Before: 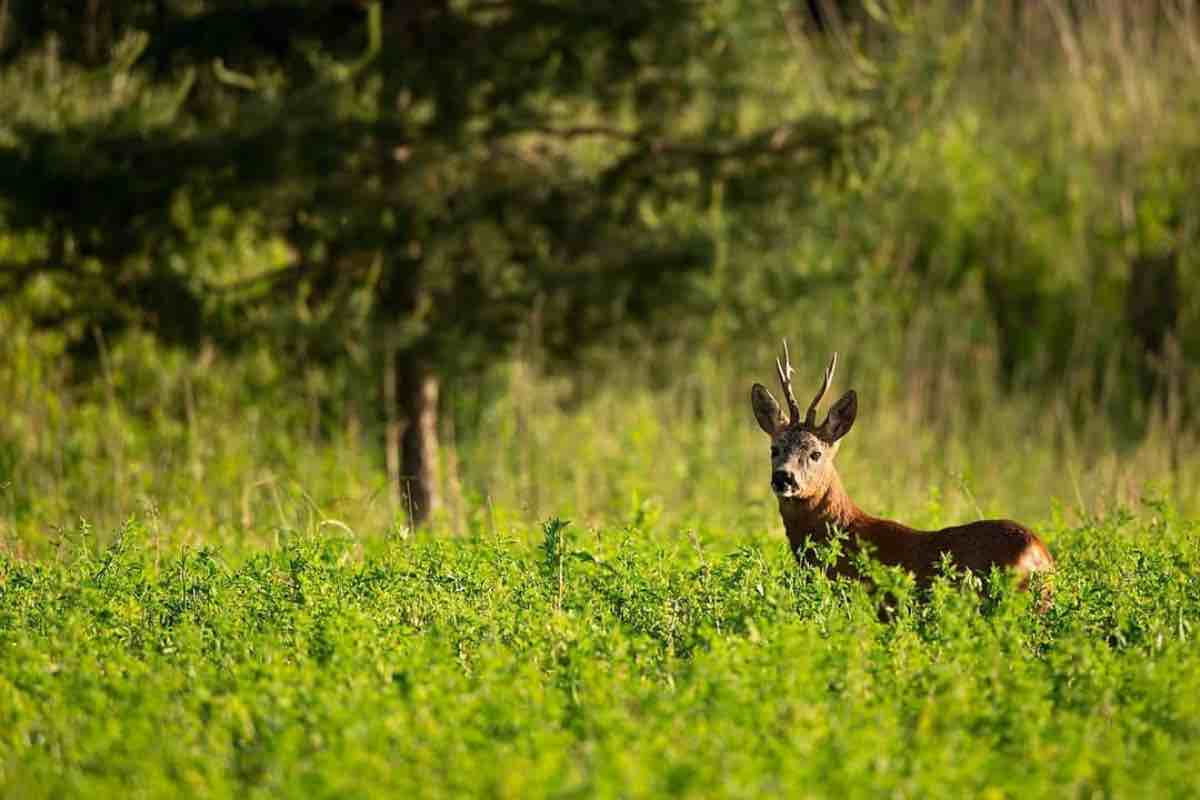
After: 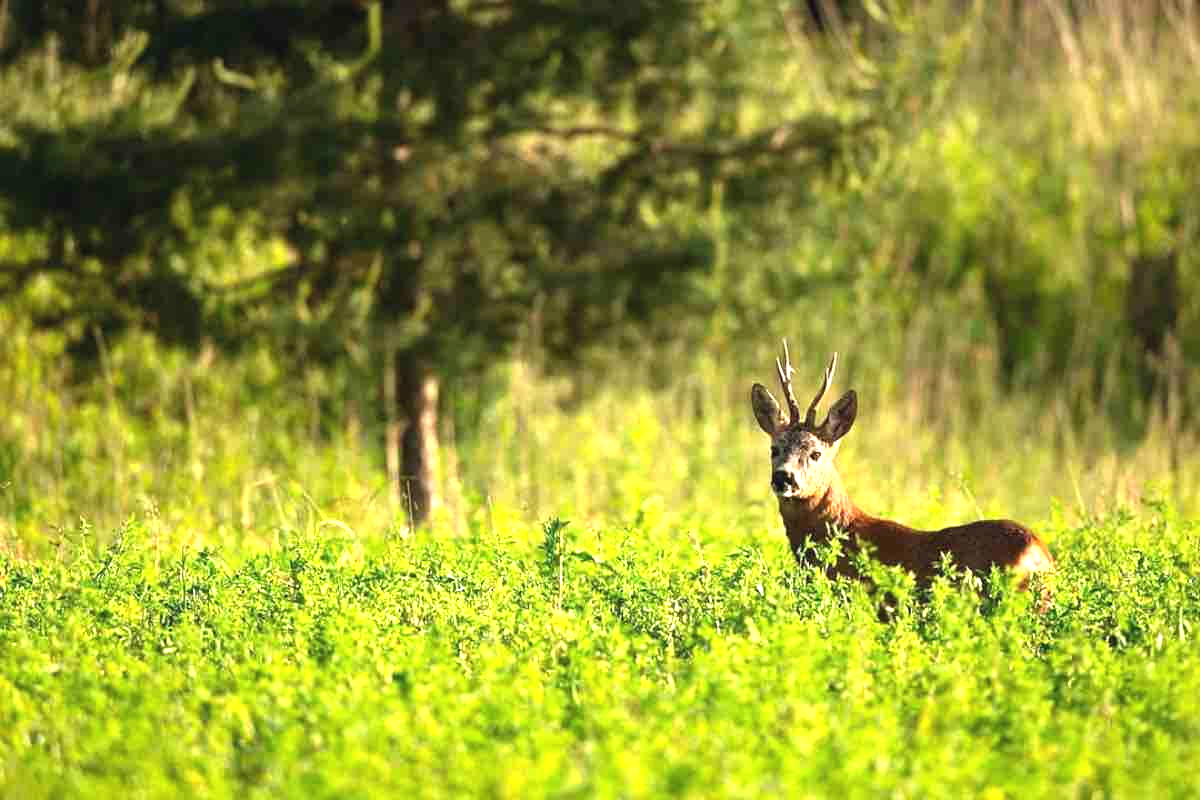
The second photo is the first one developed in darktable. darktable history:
exposure: black level correction -0.002, exposure 1.112 EV, compensate highlight preservation false
